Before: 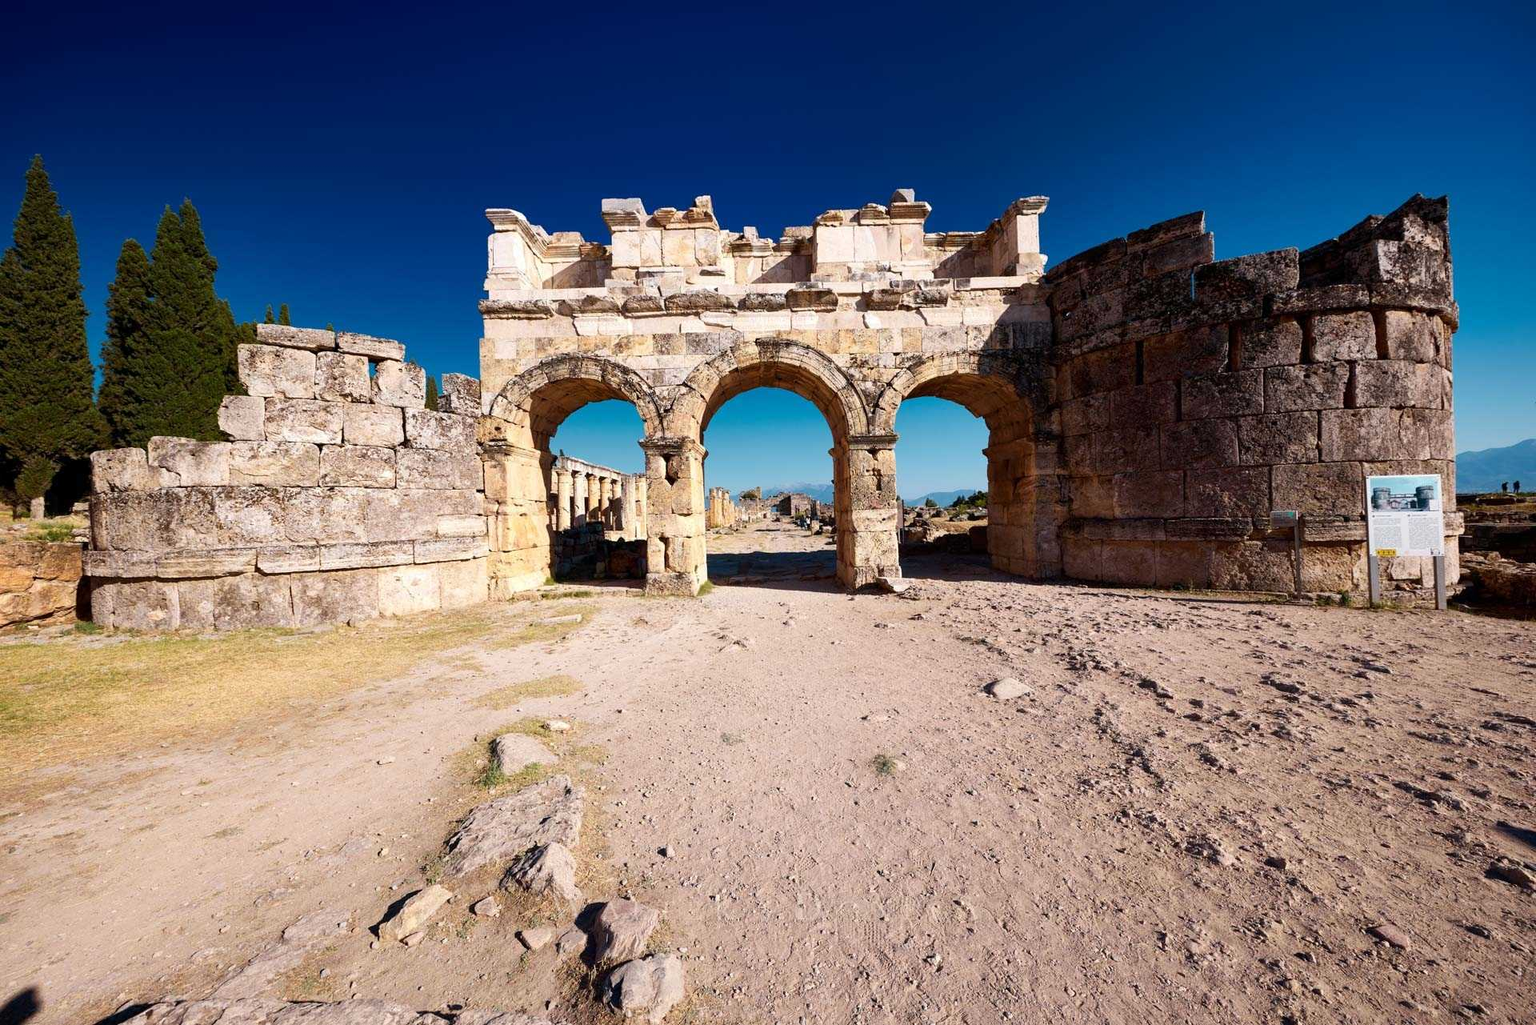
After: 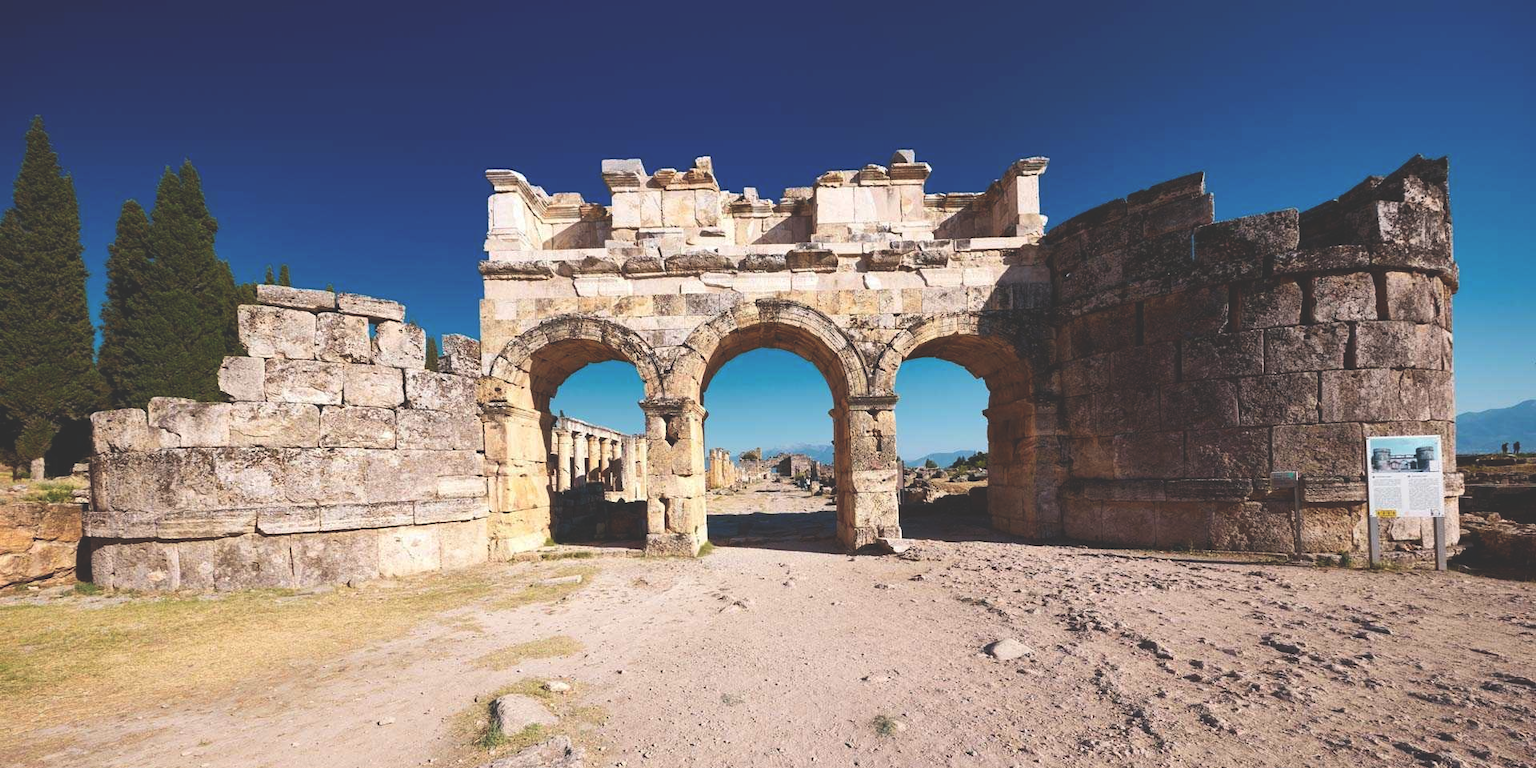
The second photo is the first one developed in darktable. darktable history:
crop: top 3.857%, bottom 21.132%
exposure: black level correction -0.028, compensate highlight preservation false
